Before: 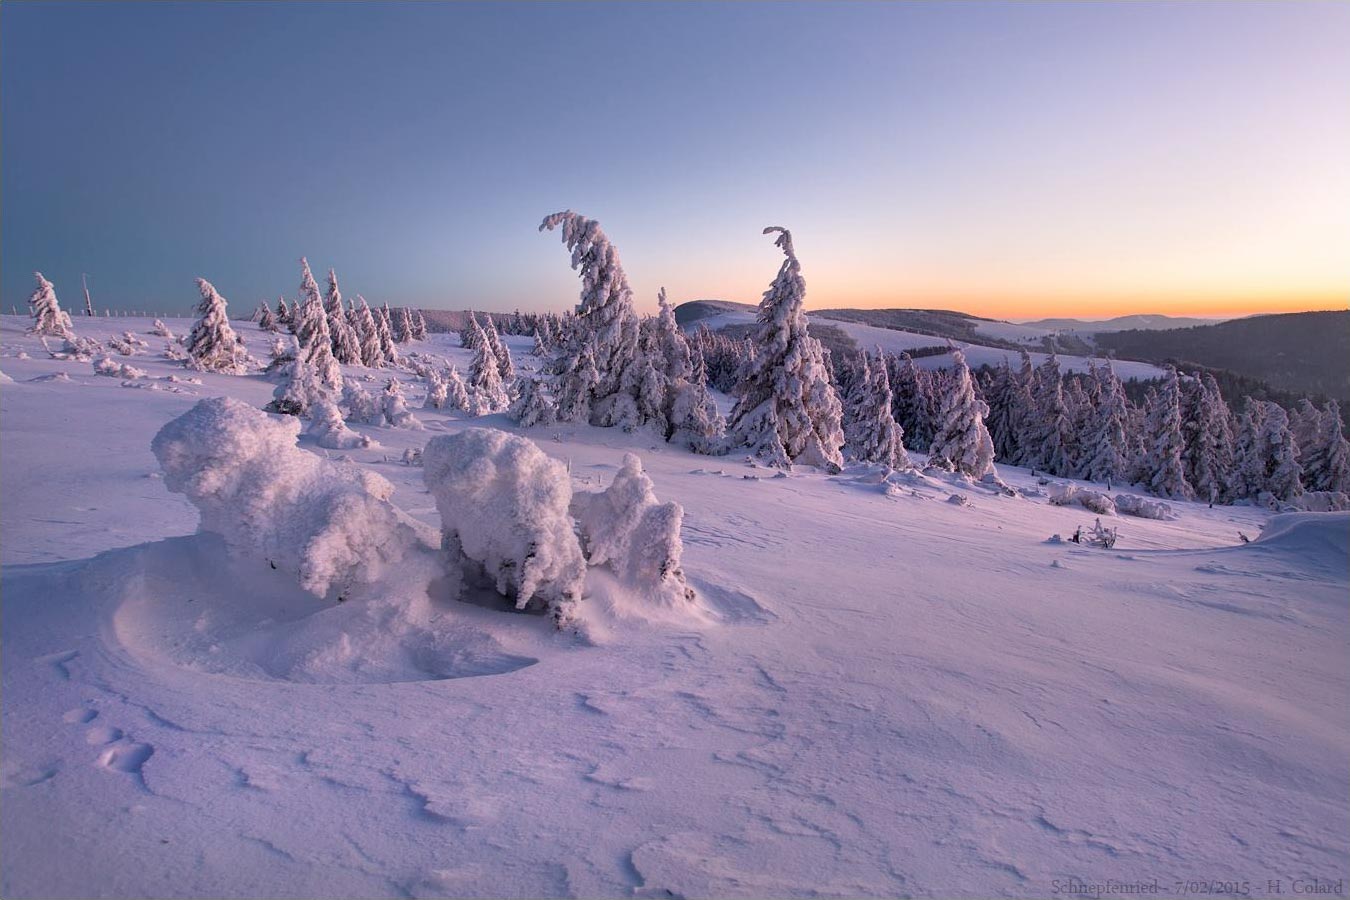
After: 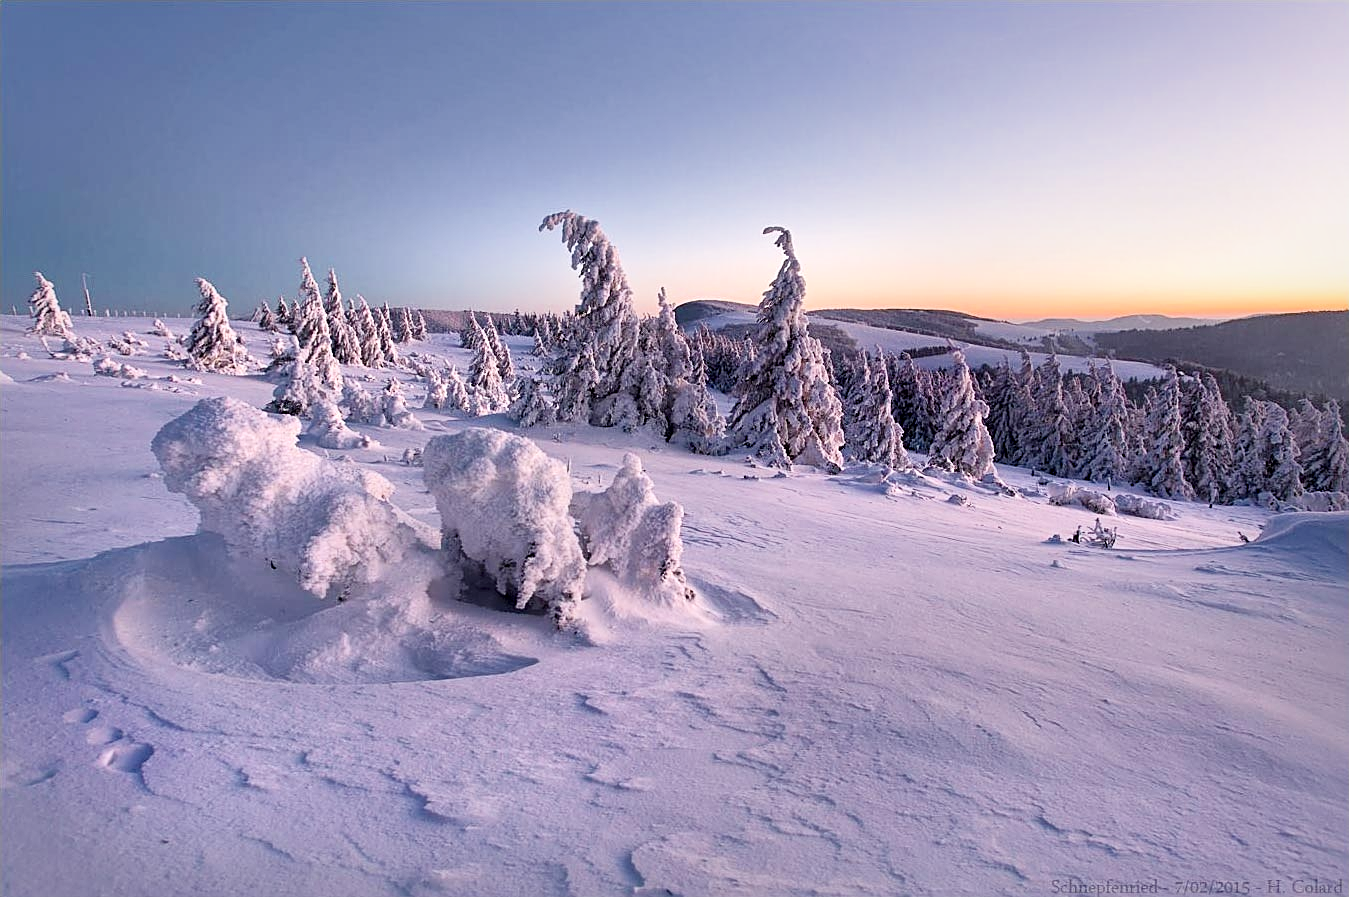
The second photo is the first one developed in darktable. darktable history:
exposure: black level correction 0, exposure 0.694 EV, compensate exposure bias true, compensate highlight preservation false
crop: top 0.106%, bottom 0.131%
sharpen: on, module defaults
filmic rgb: black relative exposure -8.01 EV, white relative exposure 4.05 EV, hardness 4.17, contrast 0.921, iterations of high-quality reconstruction 0
local contrast: mode bilateral grid, contrast 100, coarseness 99, detail 165%, midtone range 0.2
